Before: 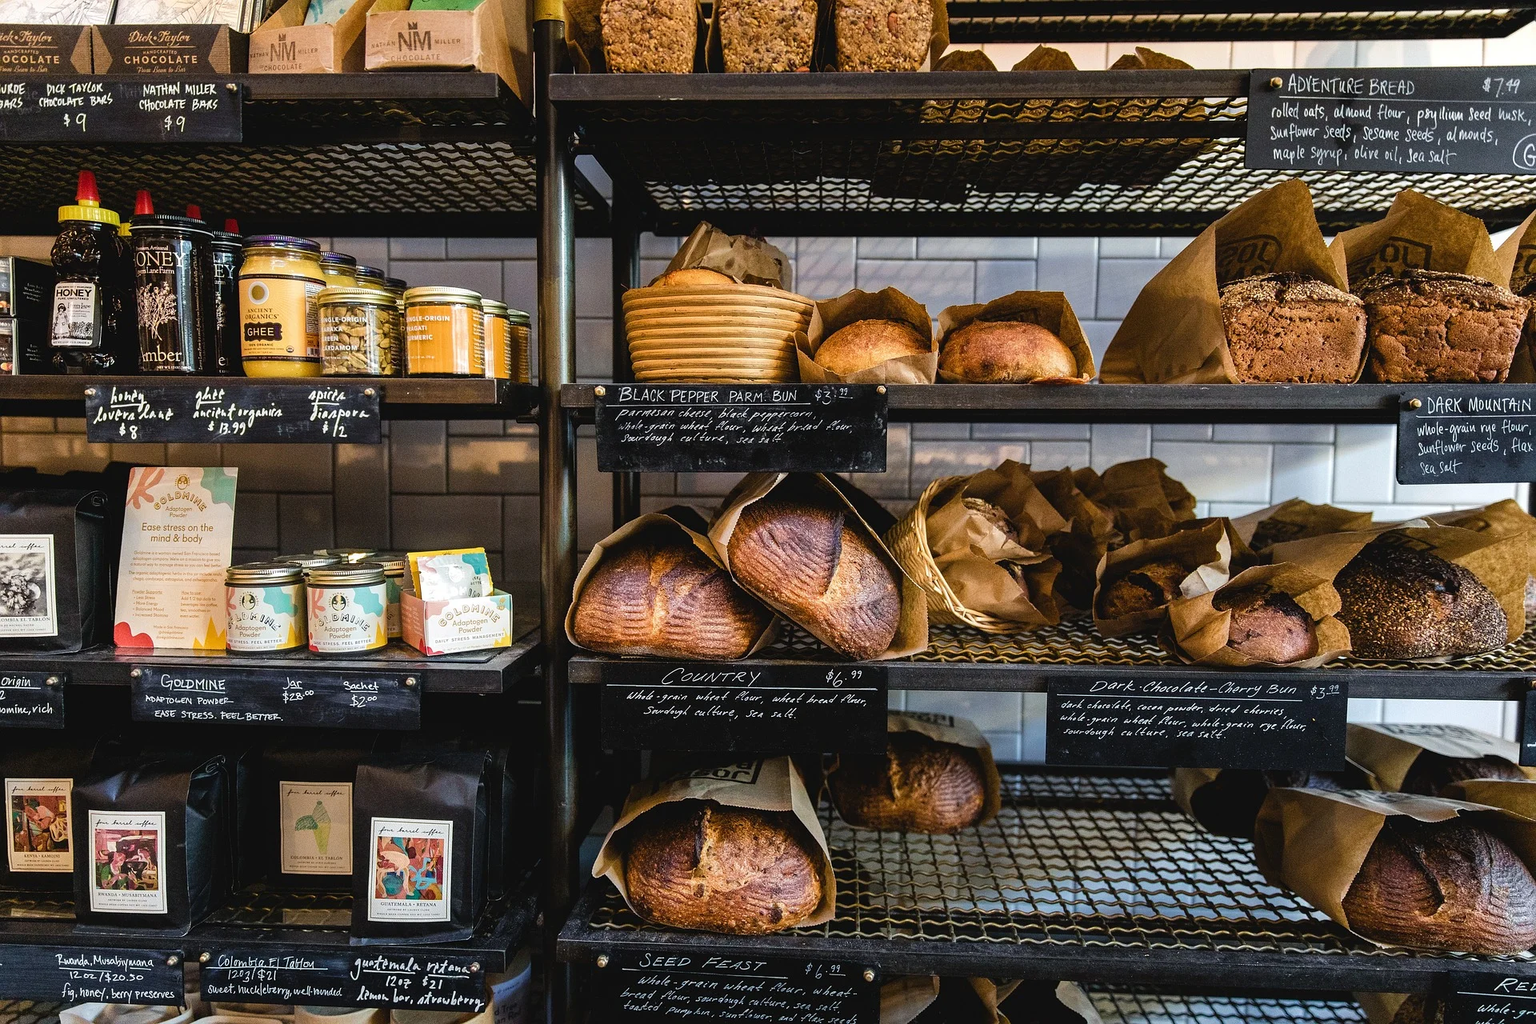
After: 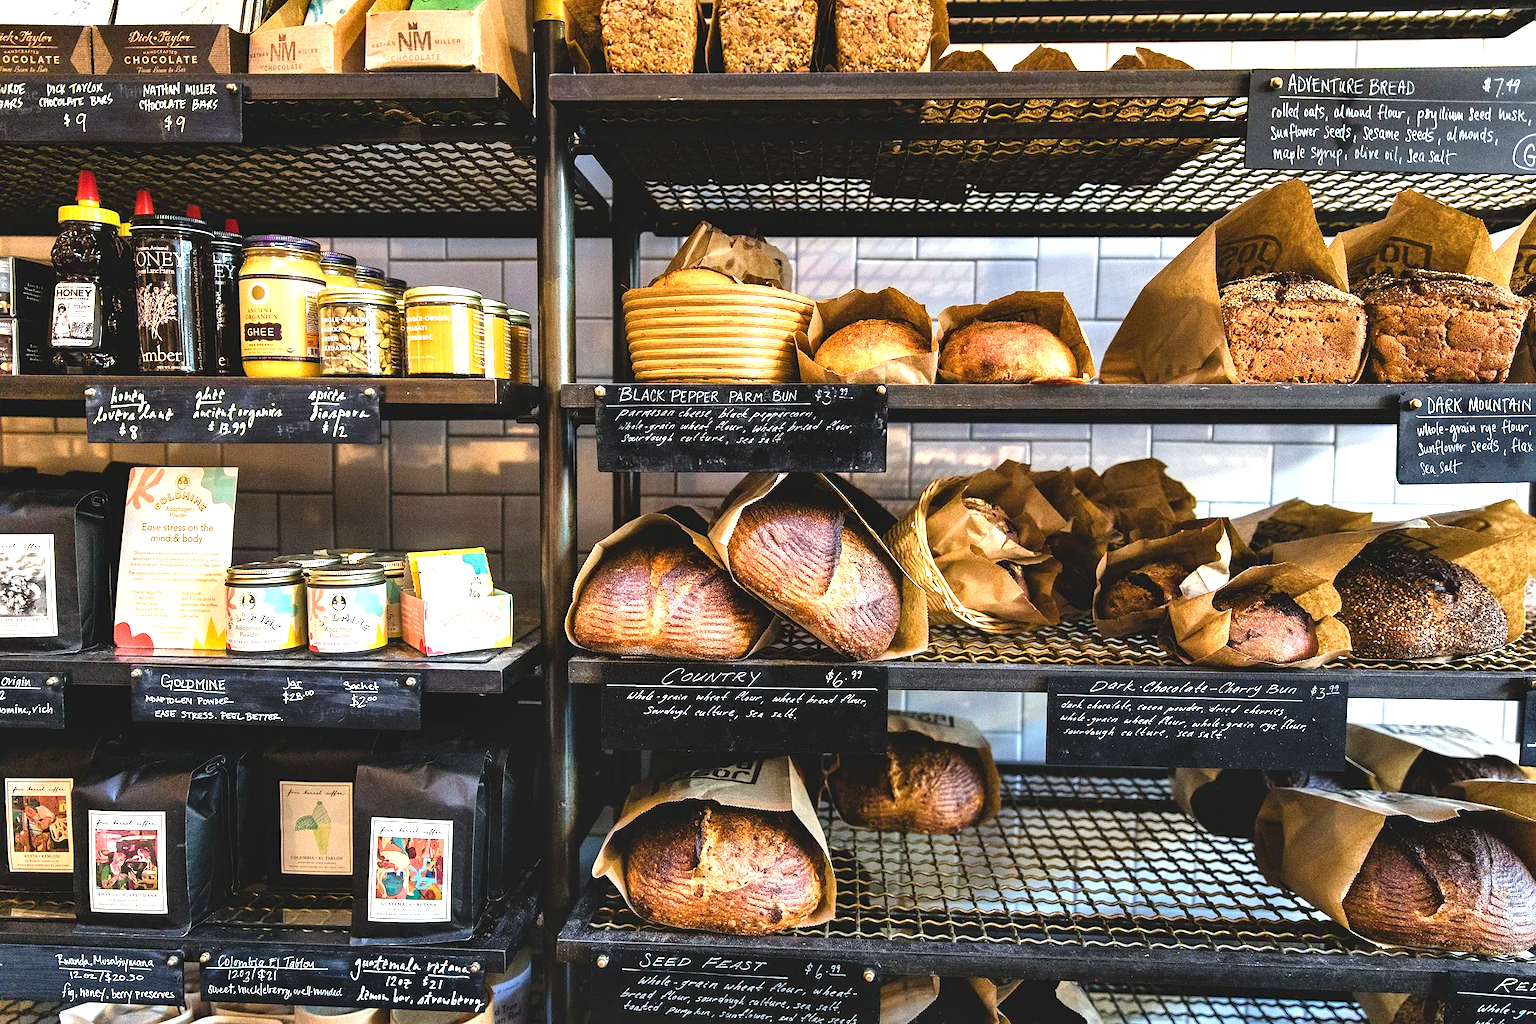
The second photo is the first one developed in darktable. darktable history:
shadows and highlights: radius 100.41, shadows 50.55, highlights -64.36, highlights color adjustment 49.82%, soften with gaussian
exposure: black level correction 0, exposure 1.1 EV, compensate highlight preservation false
